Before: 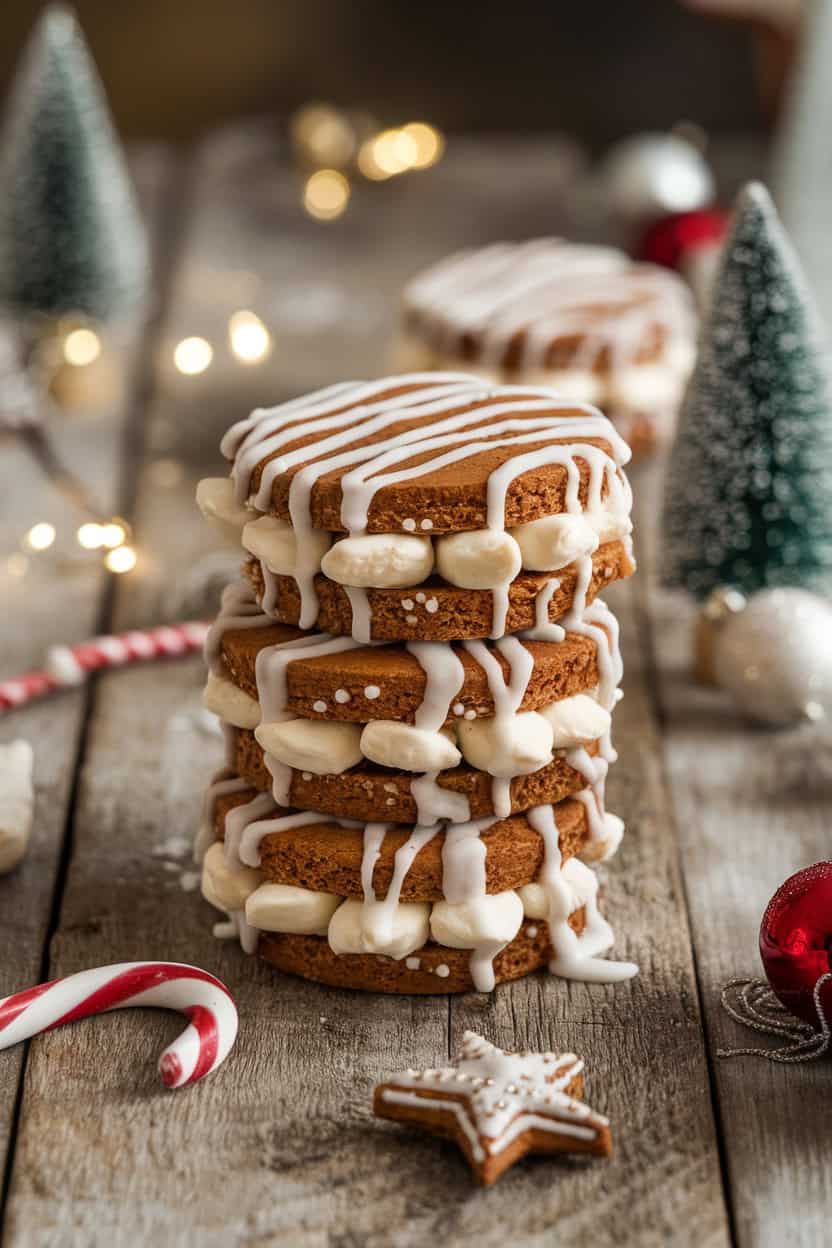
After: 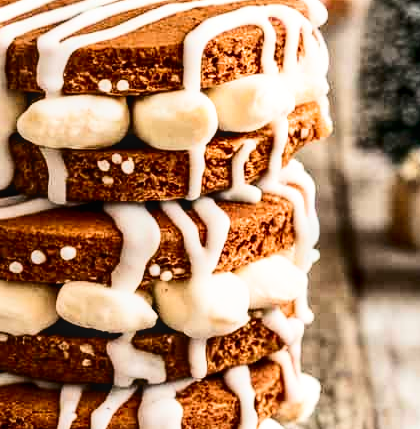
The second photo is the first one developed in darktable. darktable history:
crop: left 36.557%, top 35.243%, right 12.933%, bottom 30.345%
contrast brightness saturation: contrast 0.309, brightness -0.079, saturation 0.169
exposure: black level correction 0, exposure 0.703 EV, compensate exposure bias true, compensate highlight preservation false
local contrast: on, module defaults
filmic rgb: black relative exposure -5.06 EV, white relative exposure 3.2 EV, hardness 3.42, contrast 1.19, highlights saturation mix -49.23%
